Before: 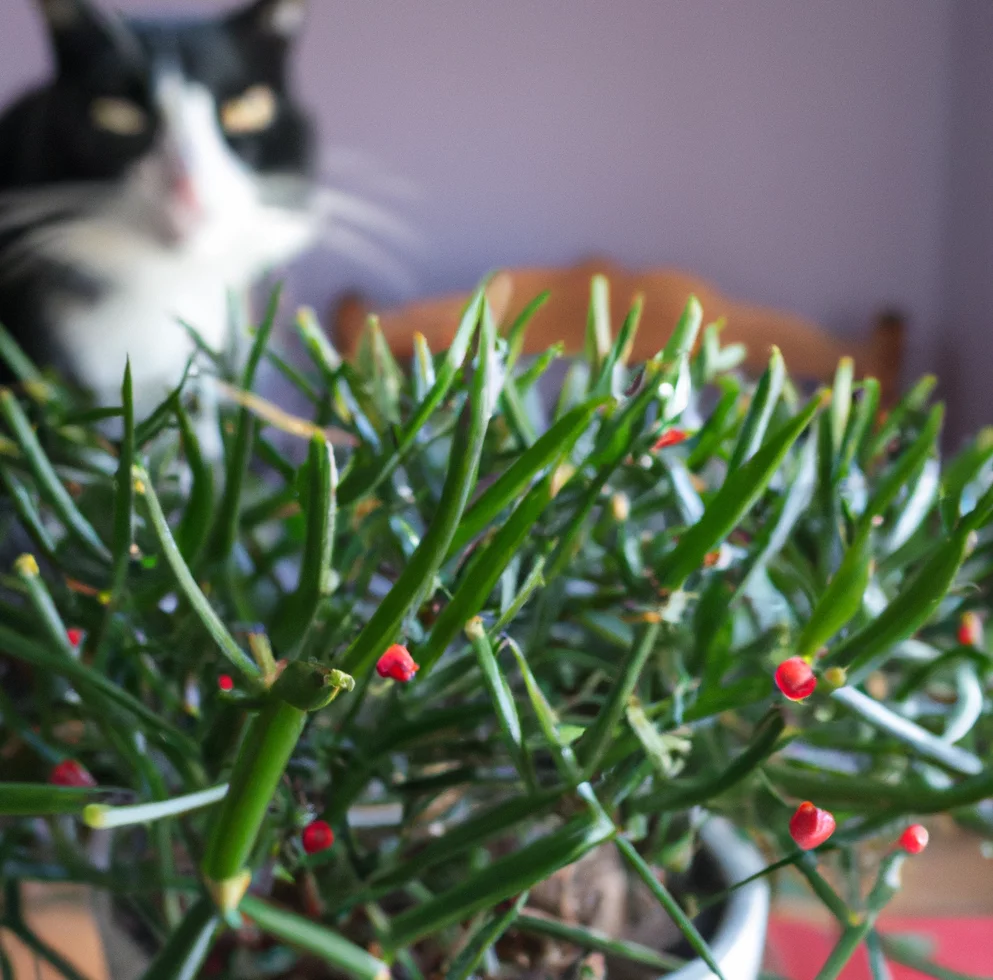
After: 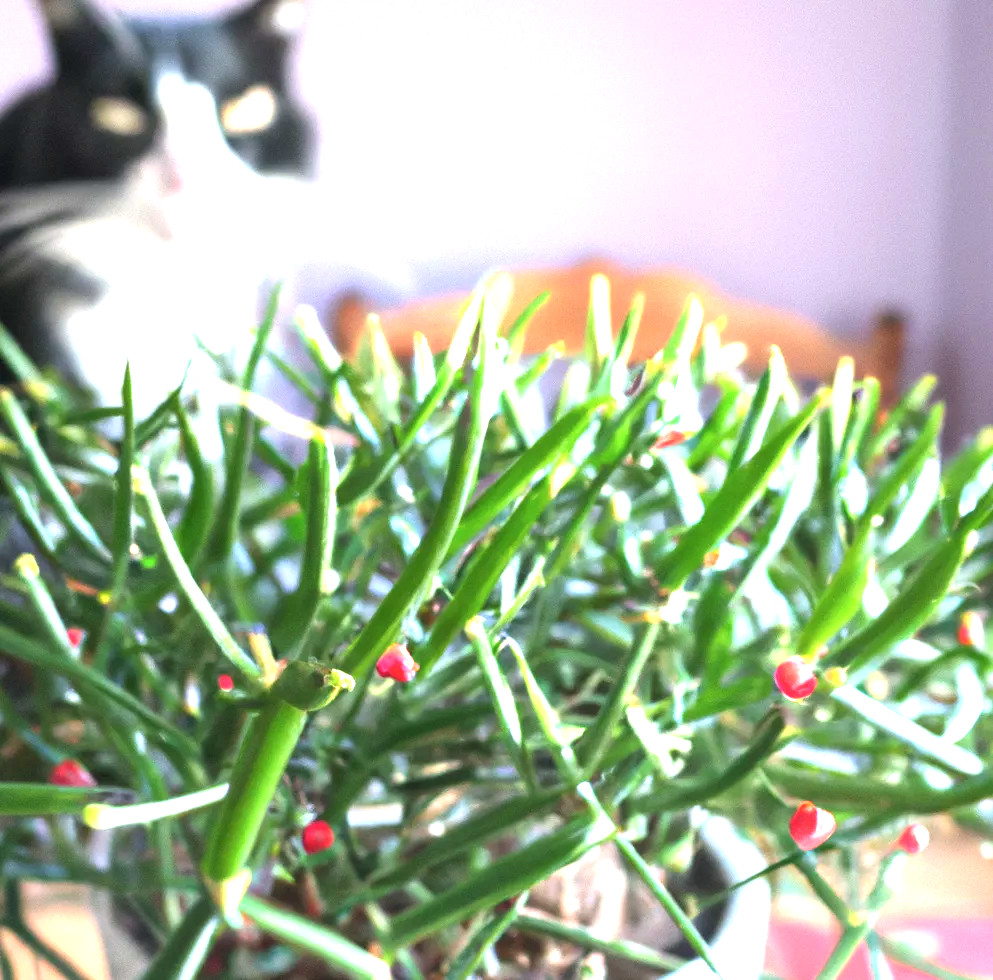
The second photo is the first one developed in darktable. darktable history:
exposure: black level correction 0, exposure 1.975 EV, compensate exposure bias true, compensate highlight preservation false
contrast brightness saturation: saturation -0.05
